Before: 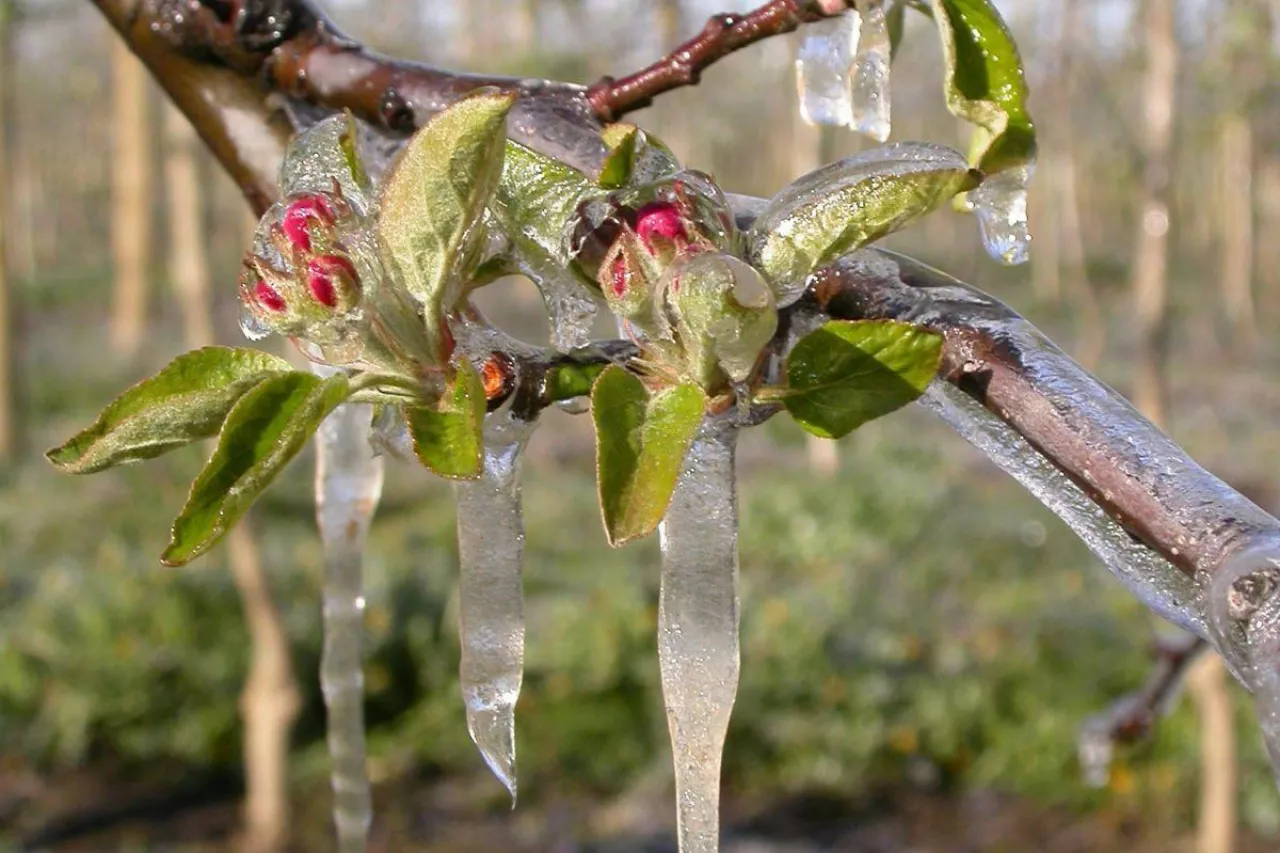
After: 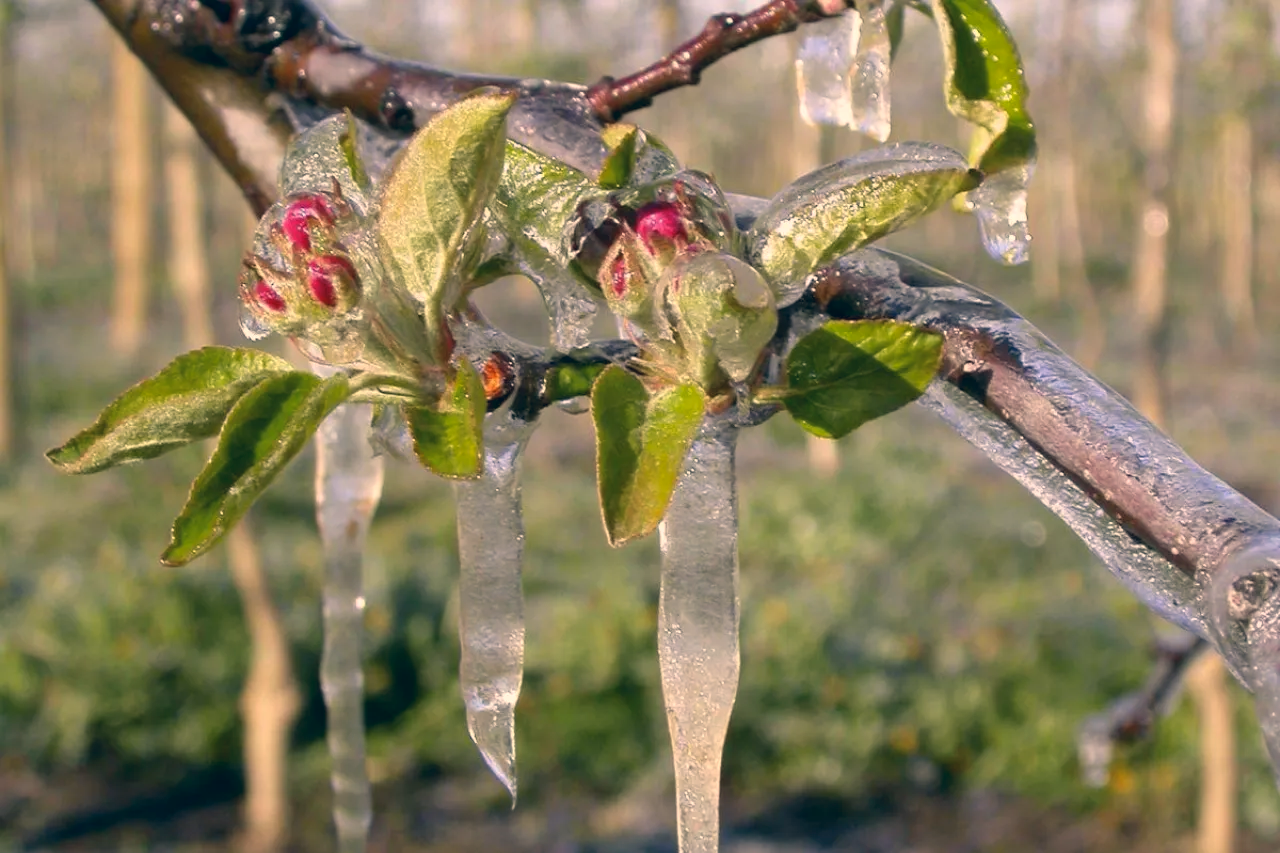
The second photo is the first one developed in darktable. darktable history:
color correction: highlights a* 10.28, highlights b* 14.06, shadows a* -10, shadows b* -15.04
